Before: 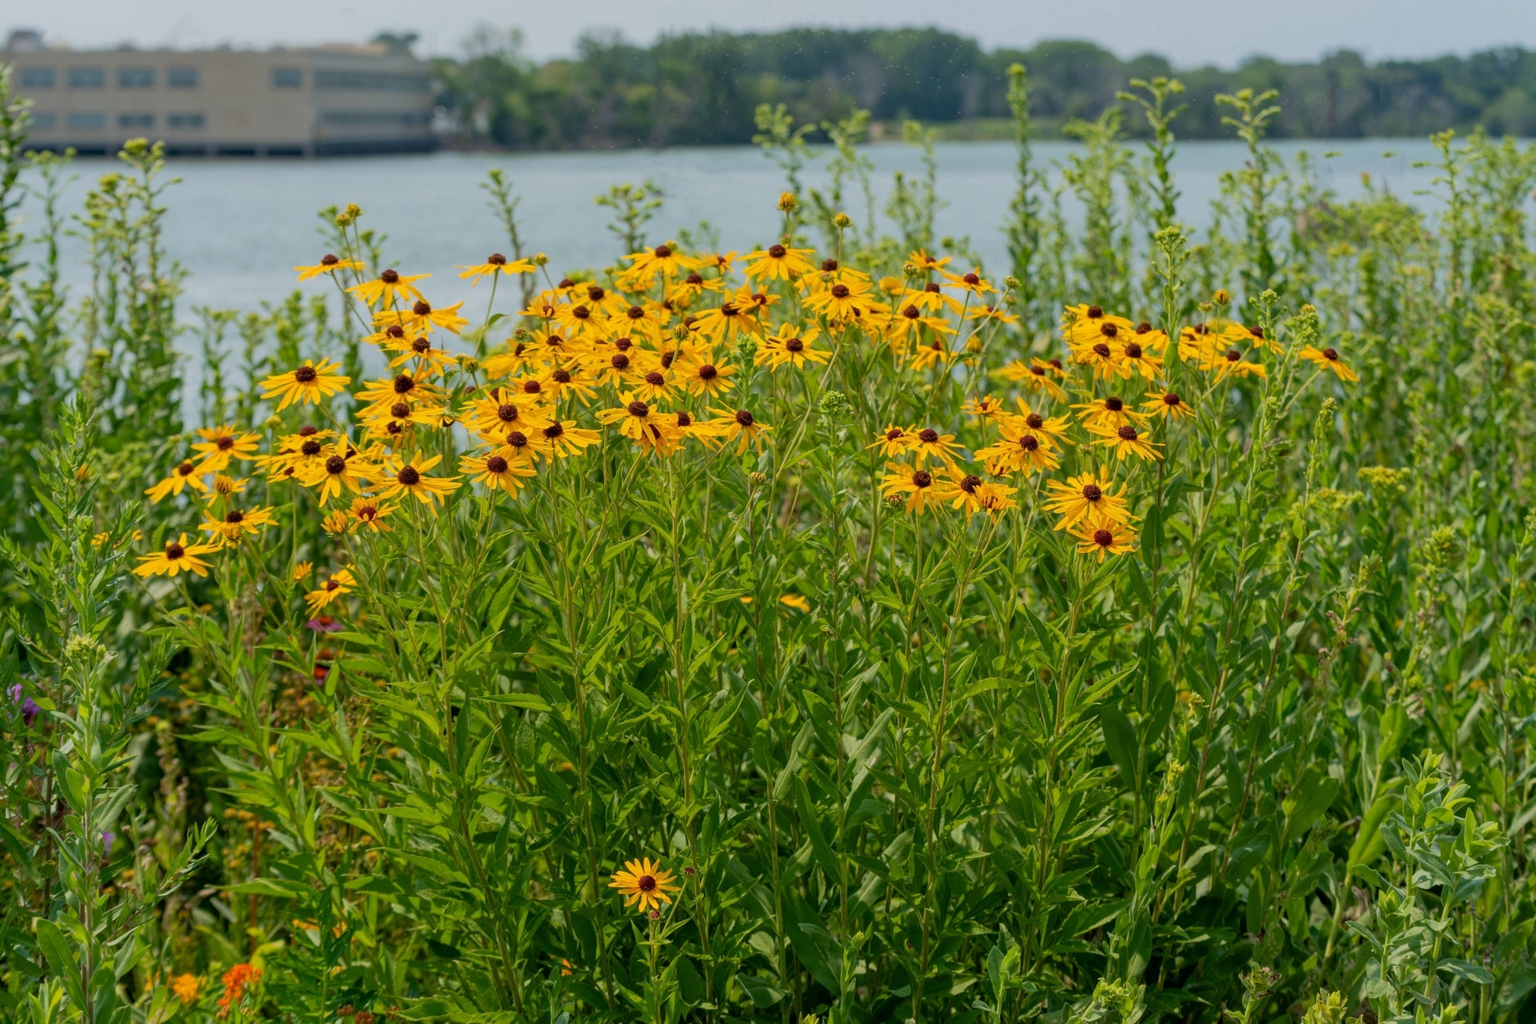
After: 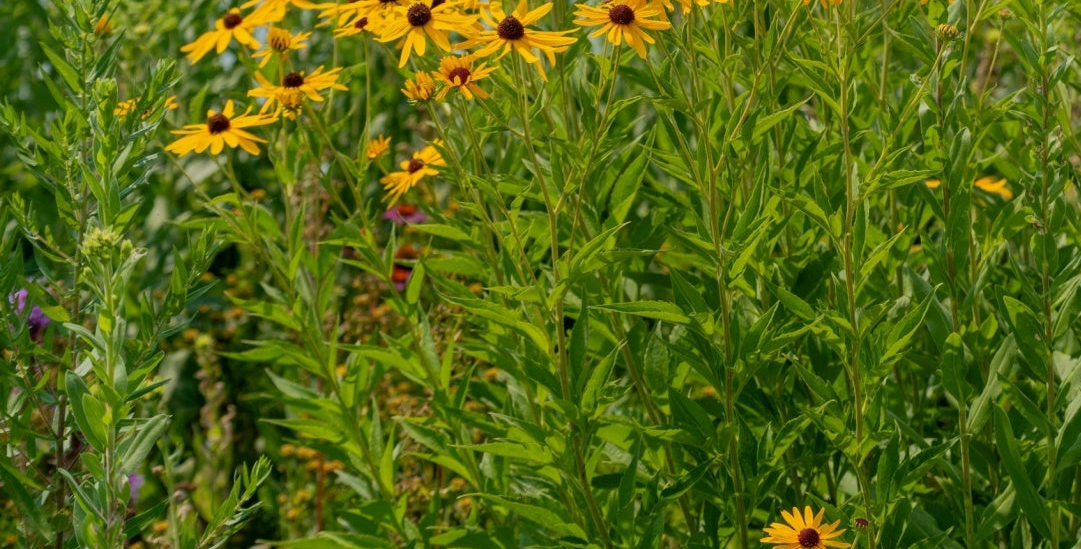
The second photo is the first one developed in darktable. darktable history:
exposure: compensate exposure bias true, compensate highlight preservation false
crop: top 44.282%, right 43.67%, bottom 12.806%
